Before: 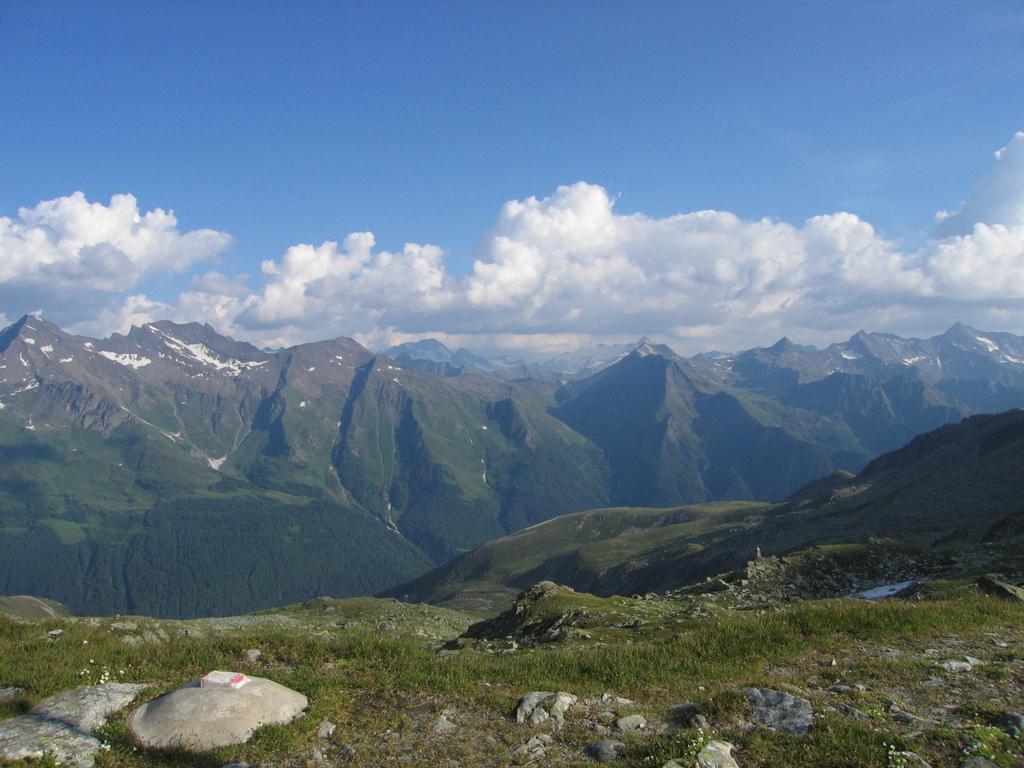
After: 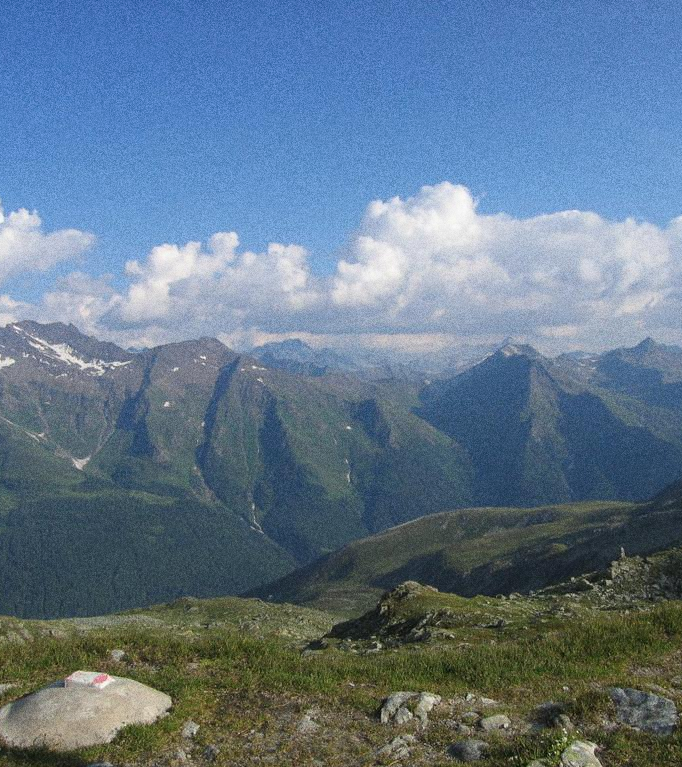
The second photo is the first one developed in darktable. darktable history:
crop and rotate: left 13.342%, right 19.991%
grain: coarseness 0.09 ISO, strength 40%
